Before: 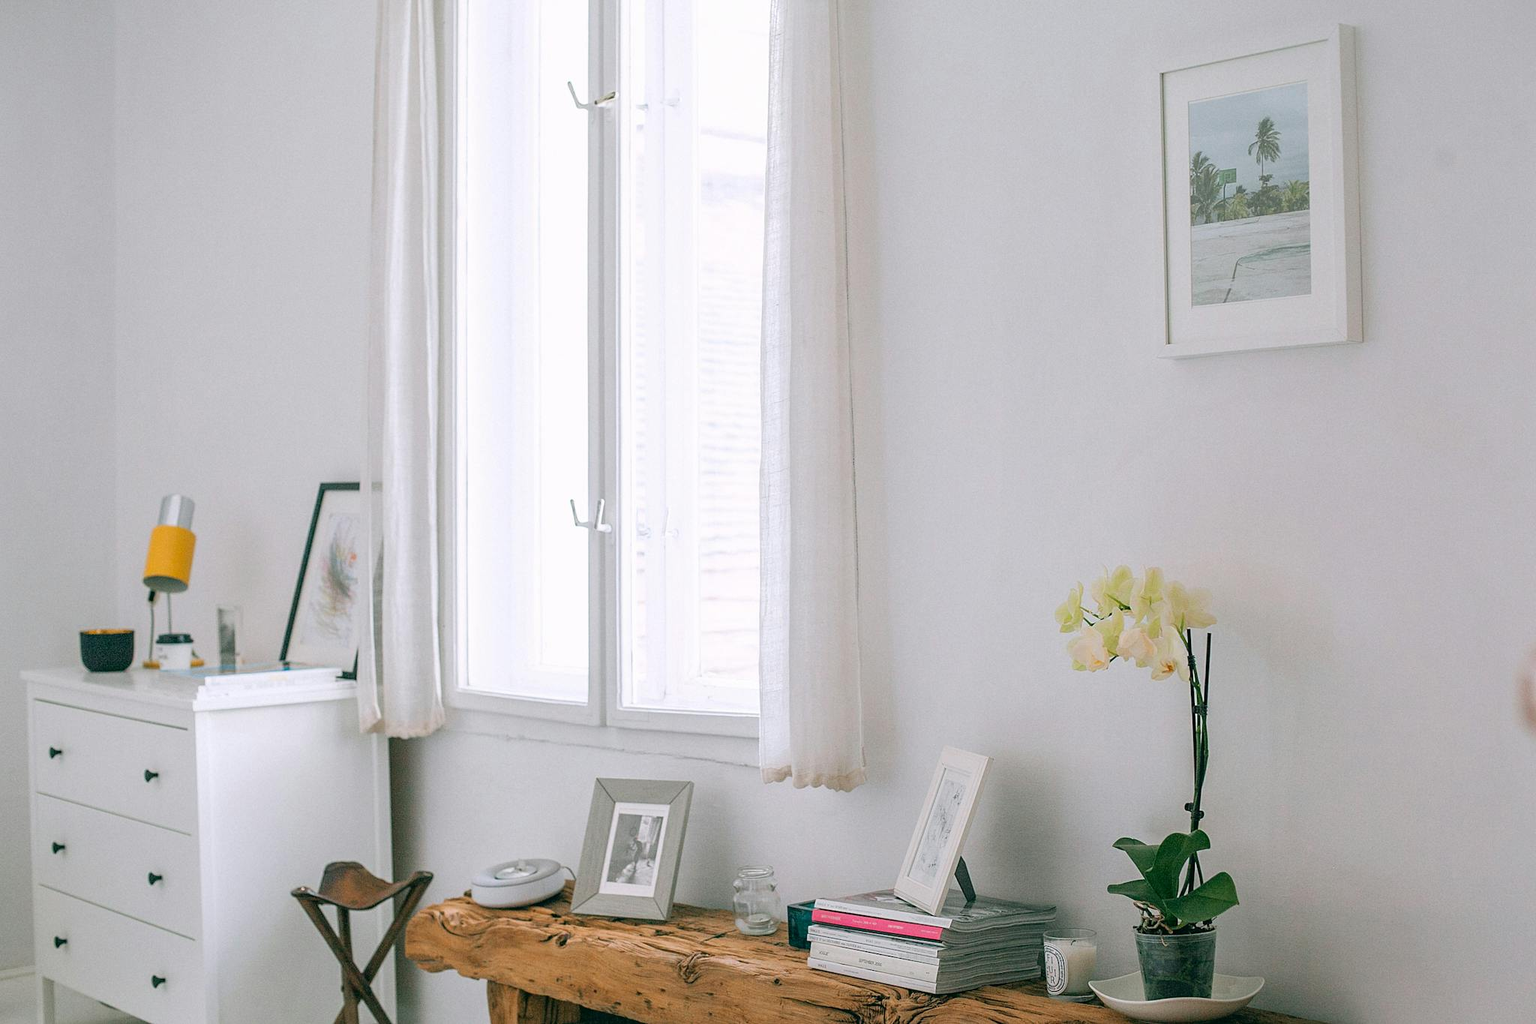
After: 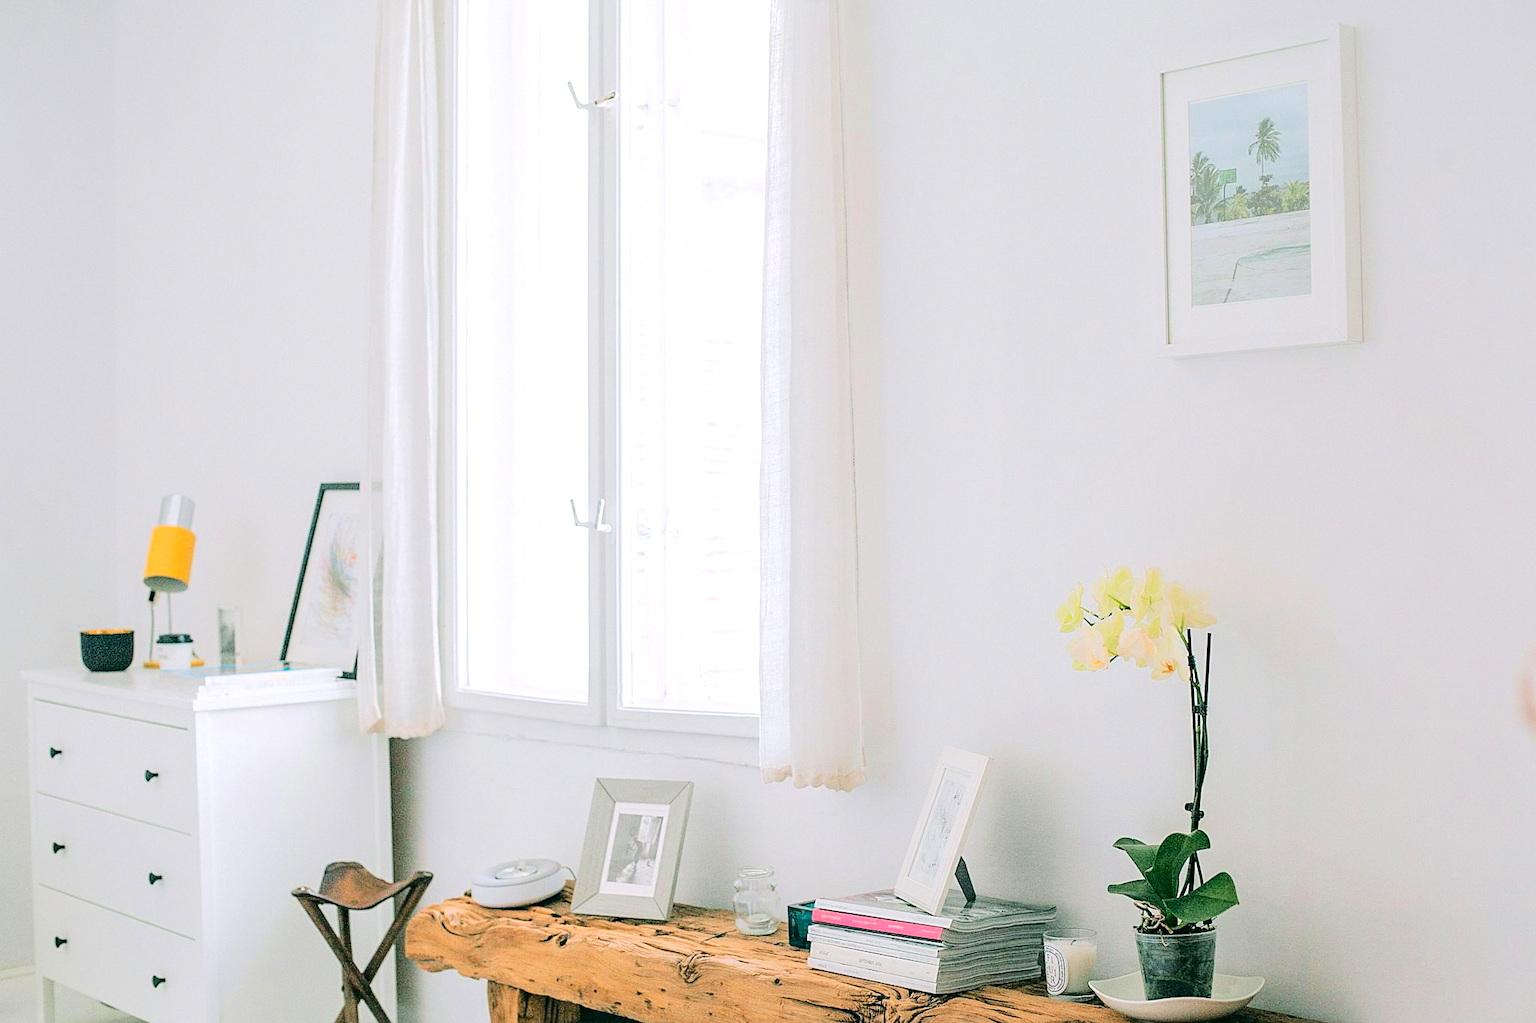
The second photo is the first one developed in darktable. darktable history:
sharpen: amount 0.206
exposure: black level correction 0.001, exposure 0.015 EV, compensate highlight preservation false
color zones: curves: ch1 [(0.077, 0.436) (0.25, 0.5) (0.75, 0.5)]
tone equalizer: -7 EV 0.154 EV, -6 EV 0.576 EV, -5 EV 1.18 EV, -4 EV 1.33 EV, -3 EV 1.12 EV, -2 EV 0.6 EV, -1 EV 0.168 EV, edges refinement/feathering 500, mask exposure compensation -1.57 EV, preserve details no
